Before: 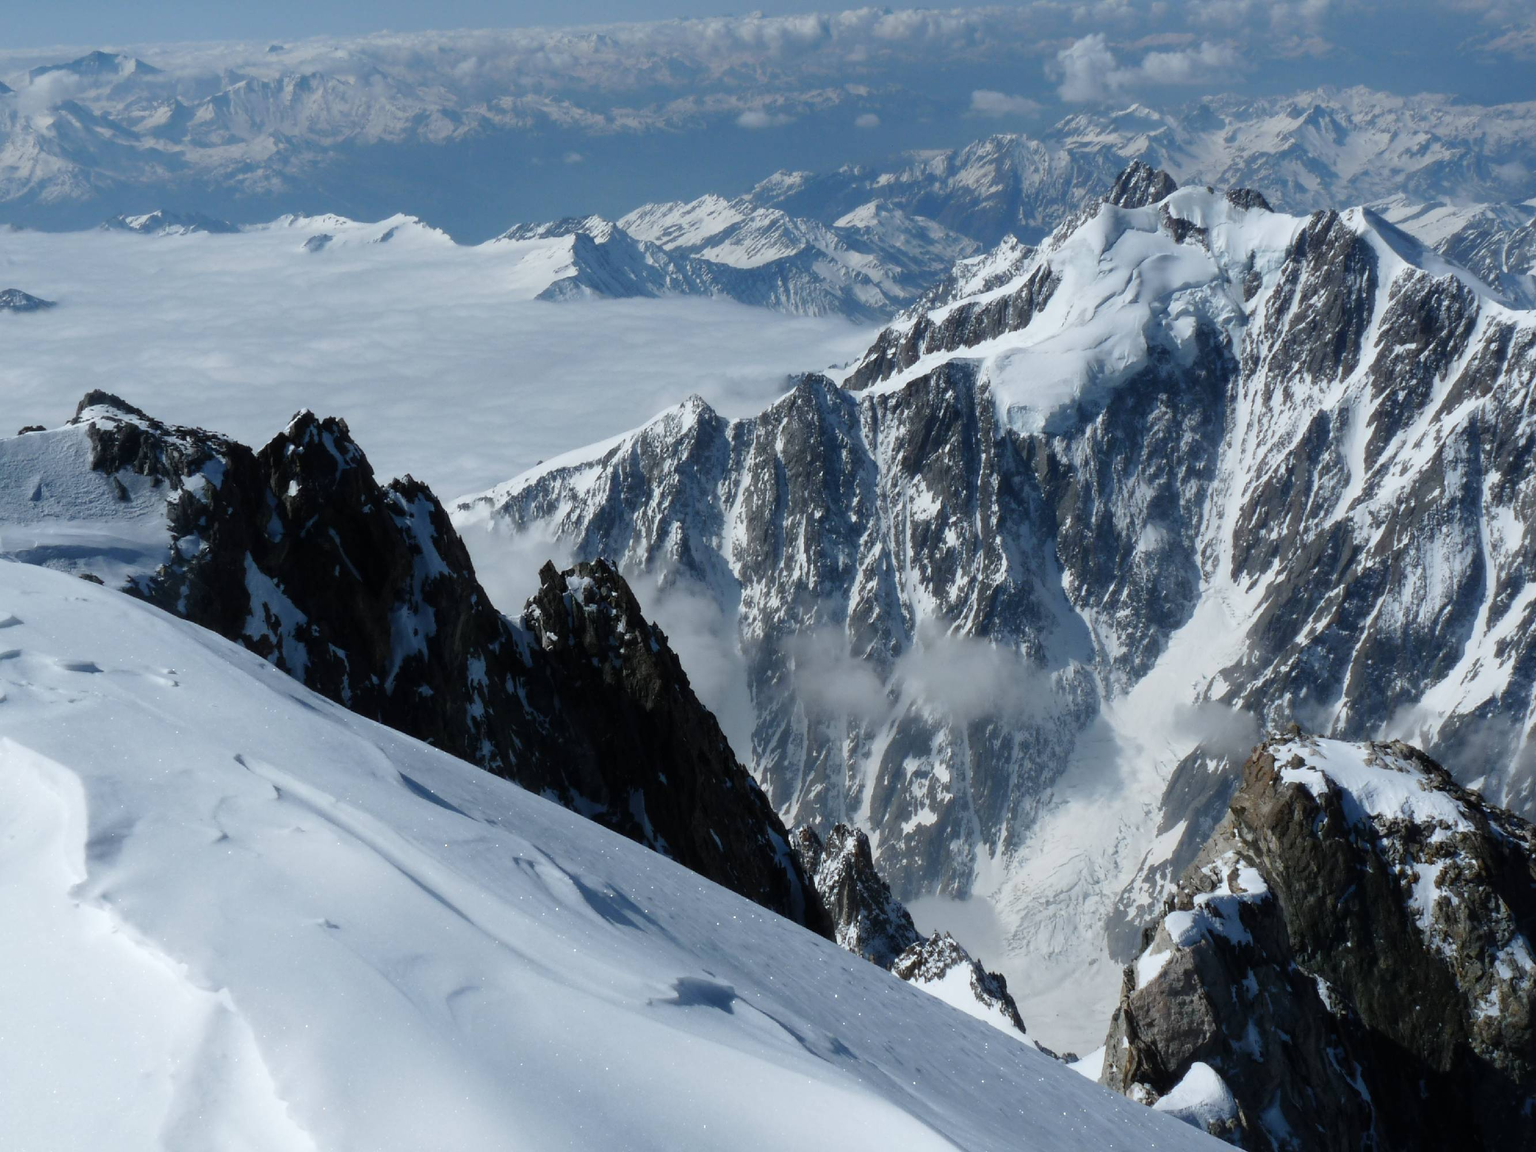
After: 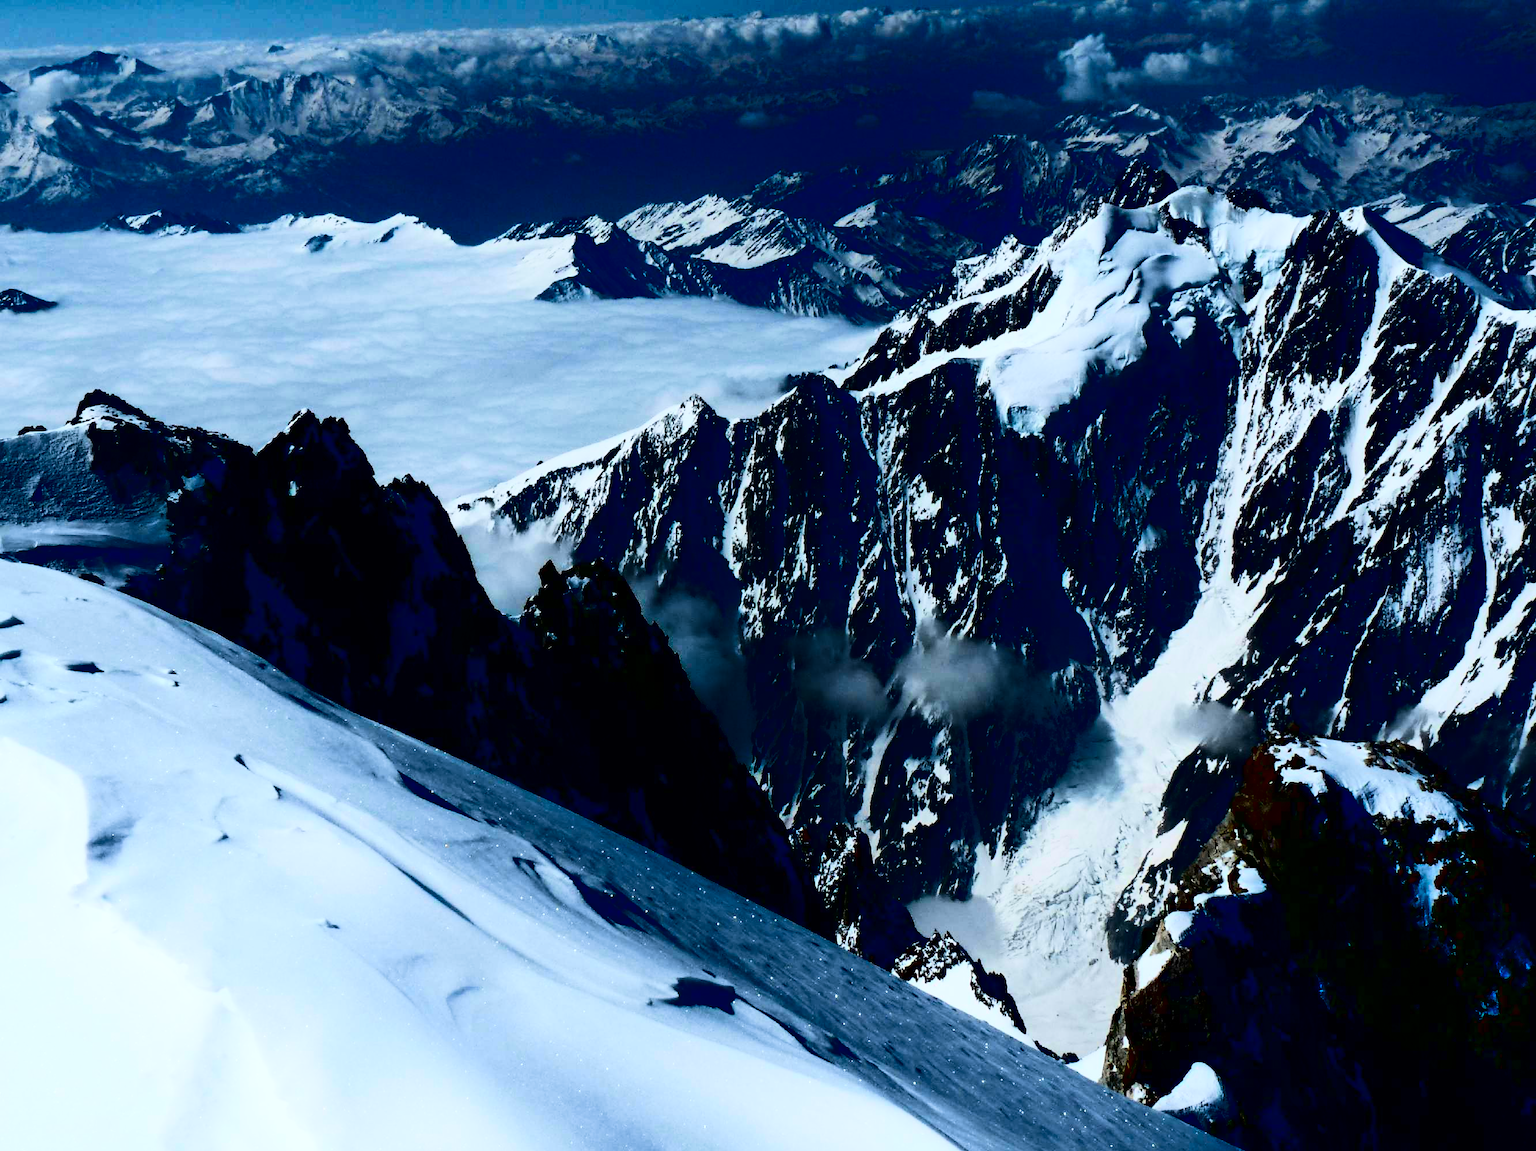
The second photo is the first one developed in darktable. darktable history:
shadows and highlights: shadows -70, highlights 35, soften with gaussian
velvia: on, module defaults
contrast brightness saturation: contrast 0.77, brightness -1, saturation 1
